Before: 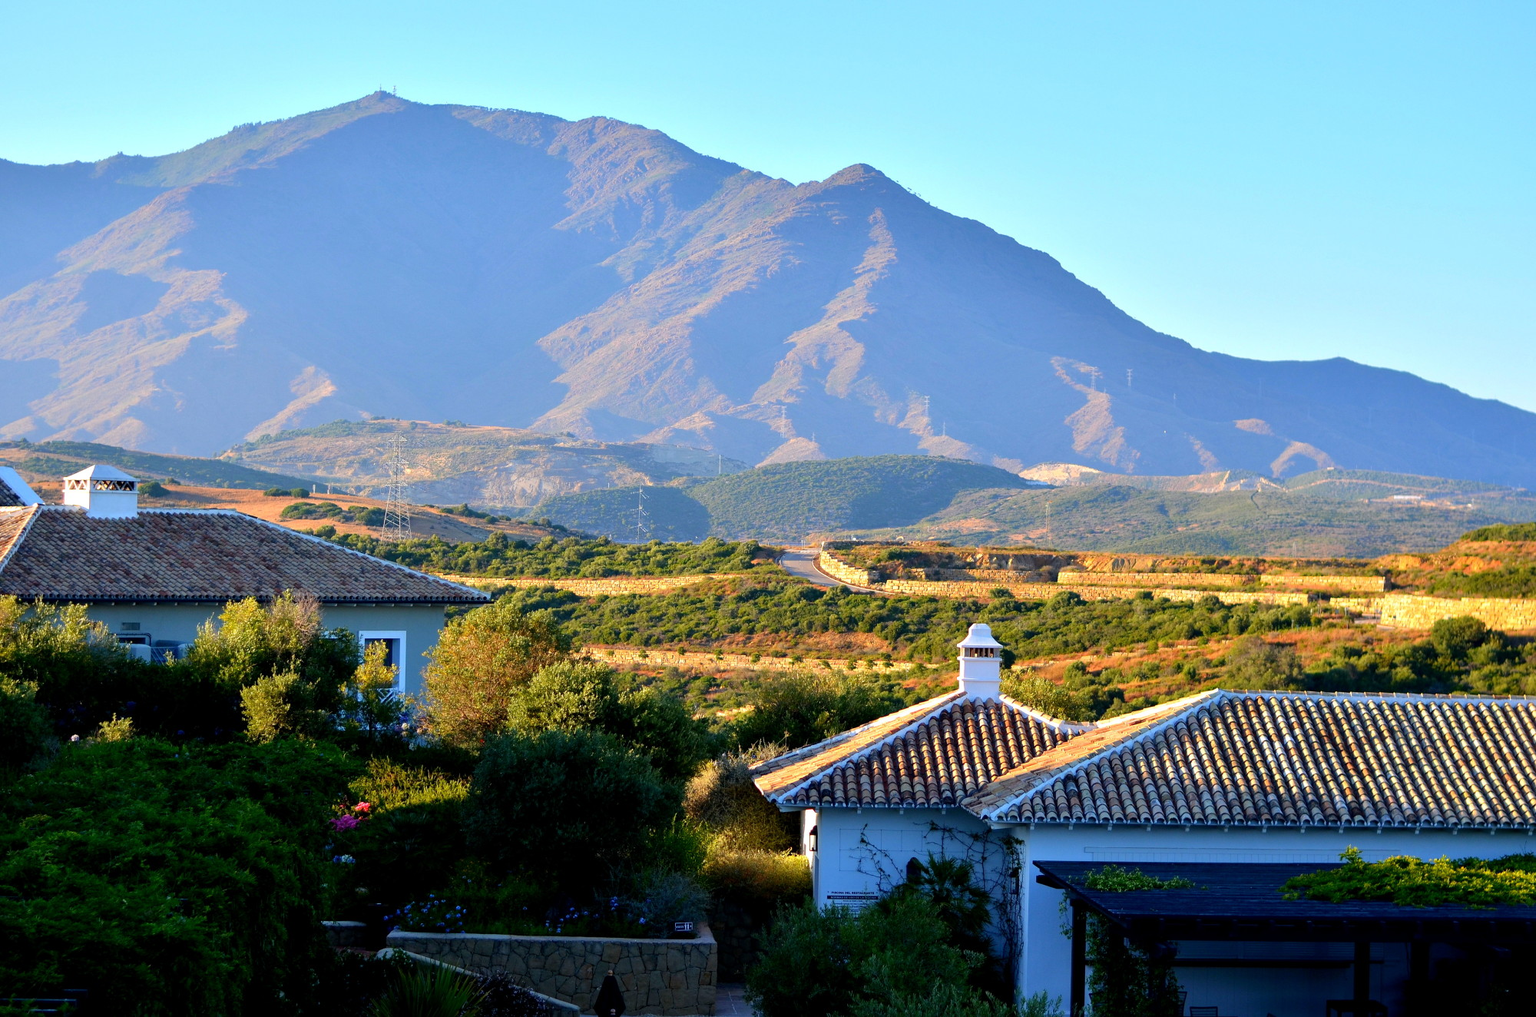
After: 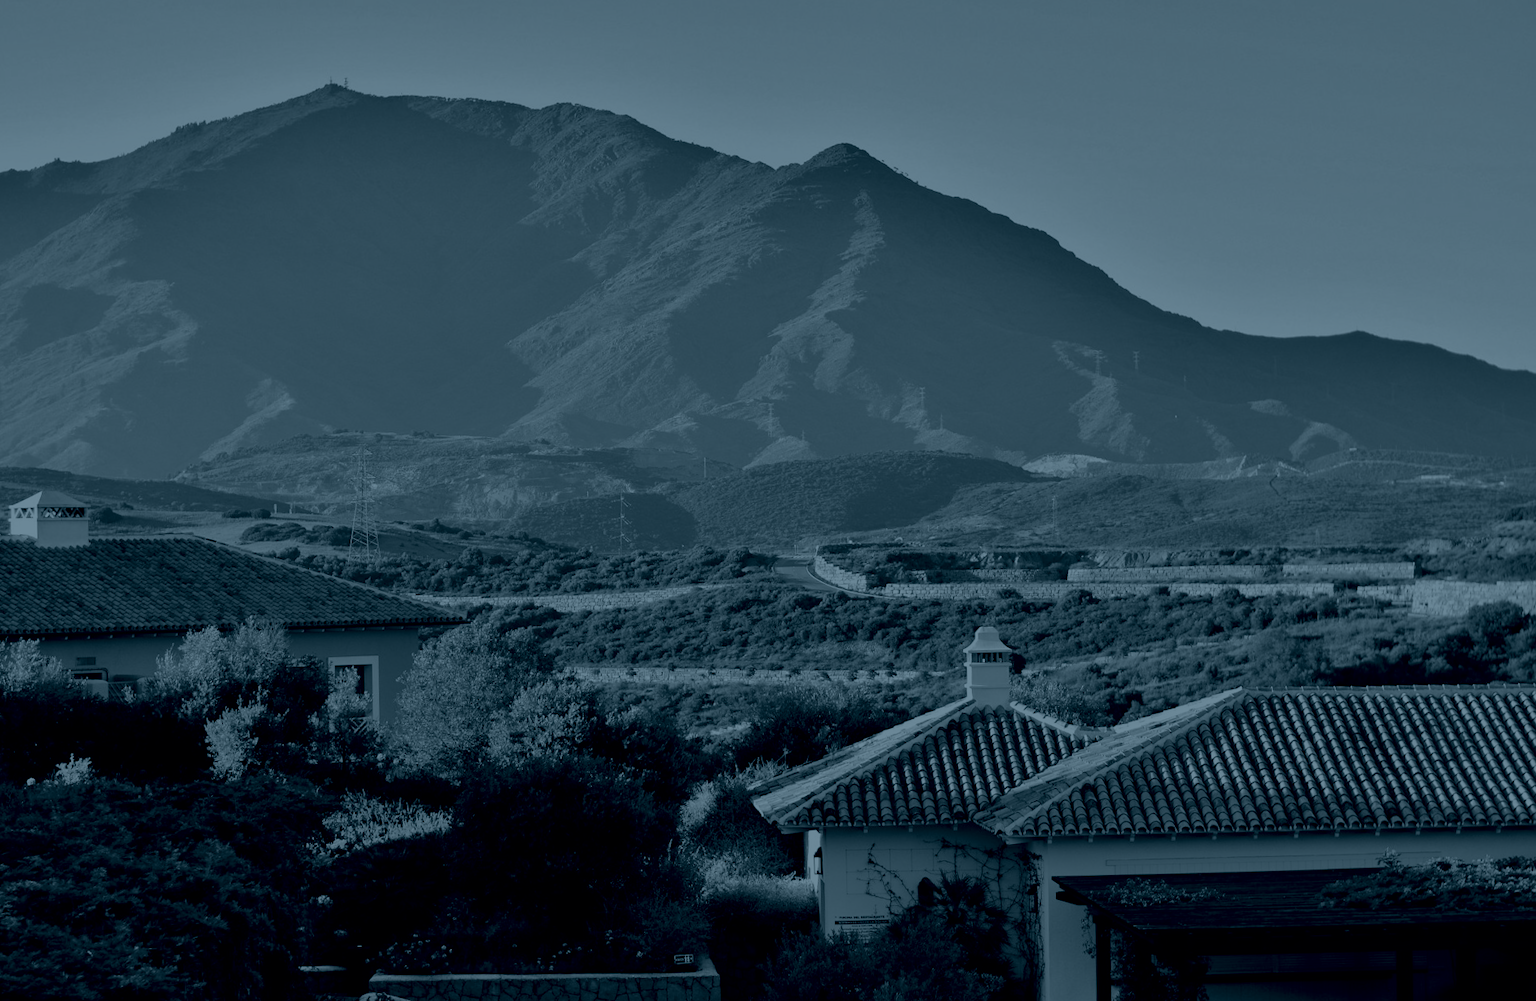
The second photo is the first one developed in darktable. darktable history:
colorize: hue 194.4°, saturation 29%, source mix 61.75%, lightness 3.98%, version 1
crop and rotate: left 2.536%, right 1.107%, bottom 2.246%
shadows and highlights: soften with gaussian
rotate and perspective: rotation -2°, crop left 0.022, crop right 0.978, crop top 0.049, crop bottom 0.951
